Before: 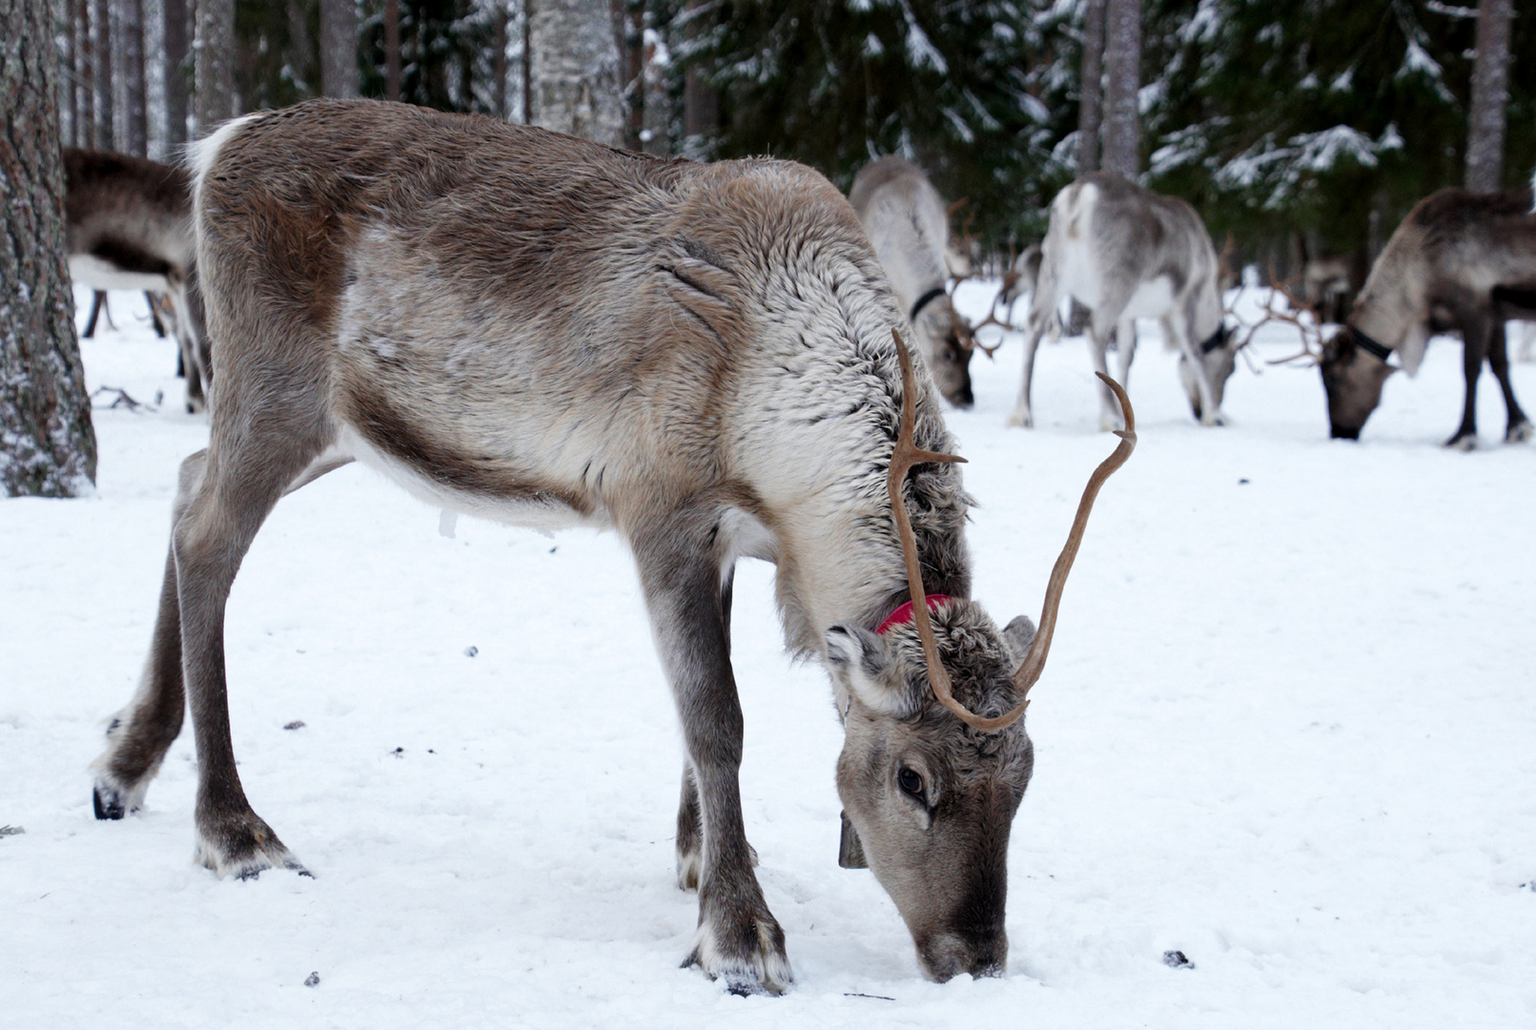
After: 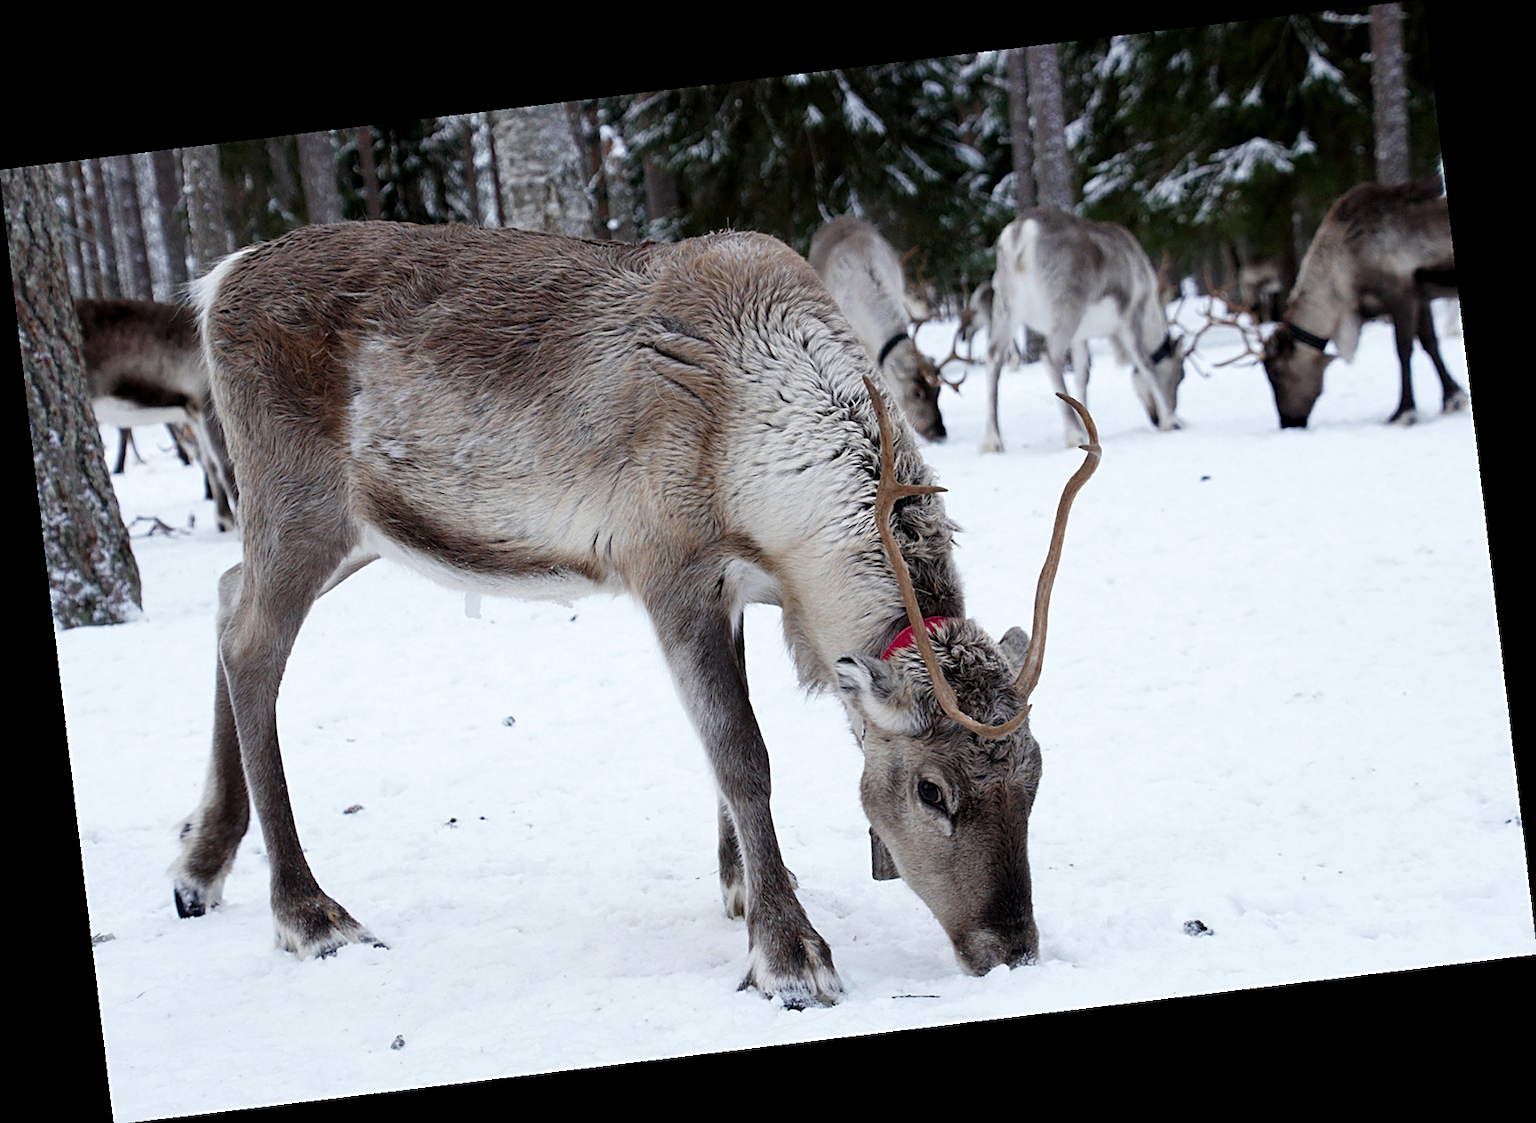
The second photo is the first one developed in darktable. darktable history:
sharpen: on, module defaults
color correction: highlights a* -0.182, highlights b* -0.124
rotate and perspective: rotation -6.83°, automatic cropping off
